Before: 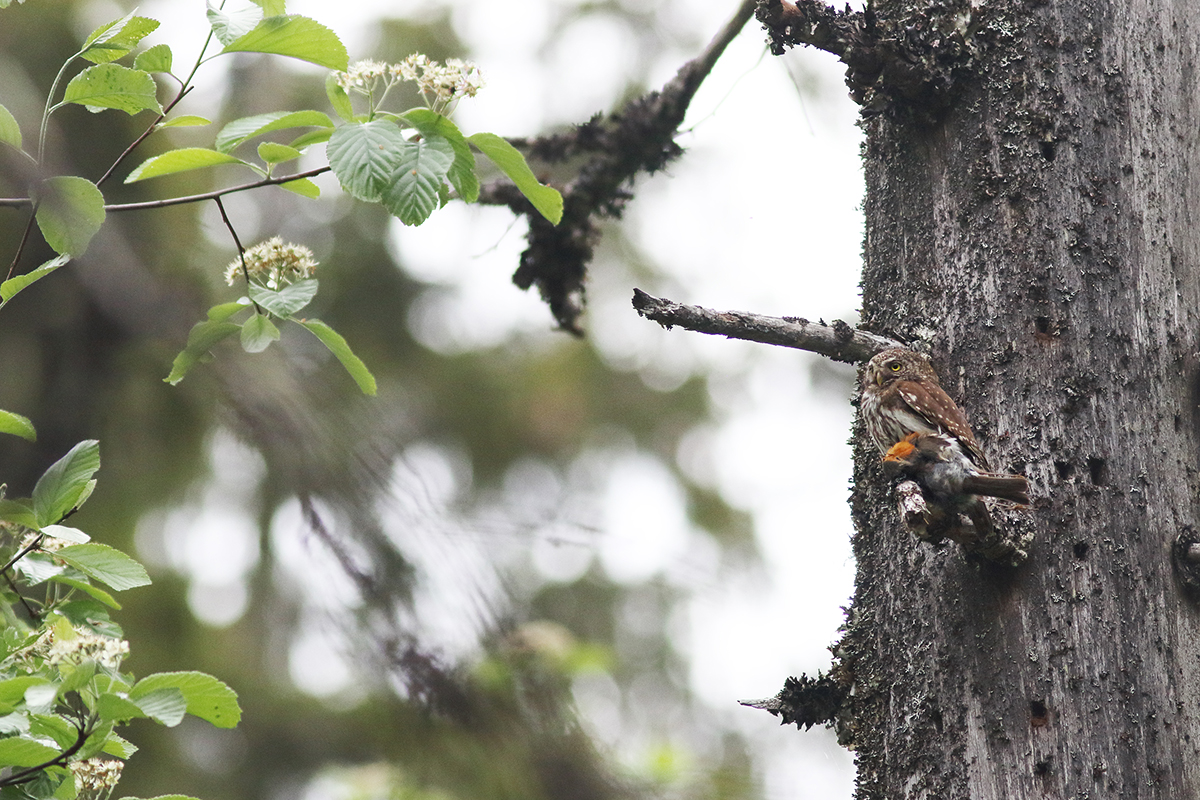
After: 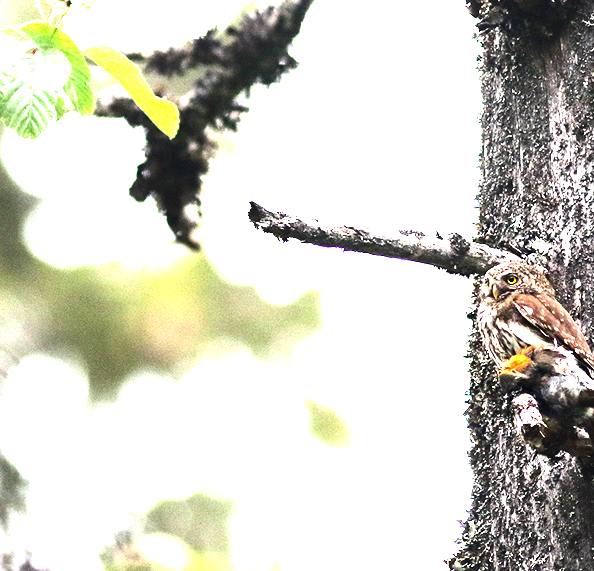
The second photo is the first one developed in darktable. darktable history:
exposure: exposure 1.25 EV, compensate exposure bias true, compensate highlight preservation false
tone equalizer: -8 EV -1.08 EV, -7 EV -1.01 EV, -6 EV -0.867 EV, -5 EV -0.578 EV, -3 EV 0.578 EV, -2 EV 0.867 EV, -1 EV 1.01 EV, +0 EV 1.08 EV, edges refinement/feathering 500, mask exposure compensation -1.57 EV, preserve details no
crop: left 32.075%, top 10.976%, right 18.355%, bottom 17.596%
contrast brightness saturation: contrast 0.12, brightness -0.12, saturation 0.2
